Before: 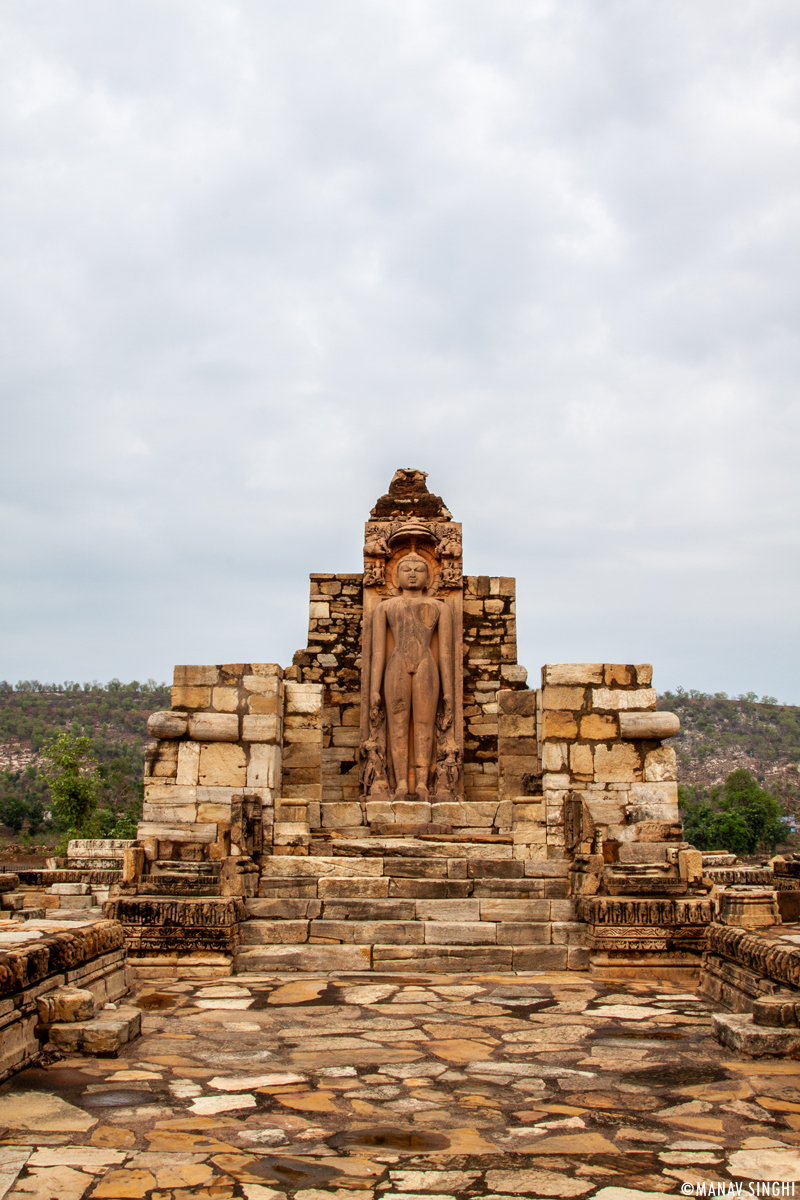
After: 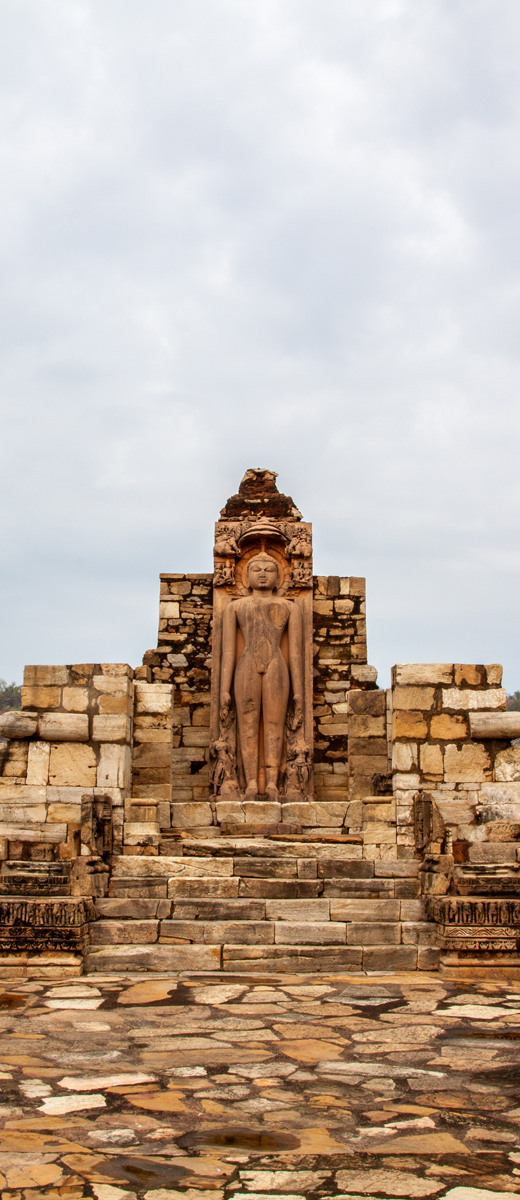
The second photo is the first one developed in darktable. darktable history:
crop and rotate: left 18.787%, right 16.105%
tone equalizer: on, module defaults
